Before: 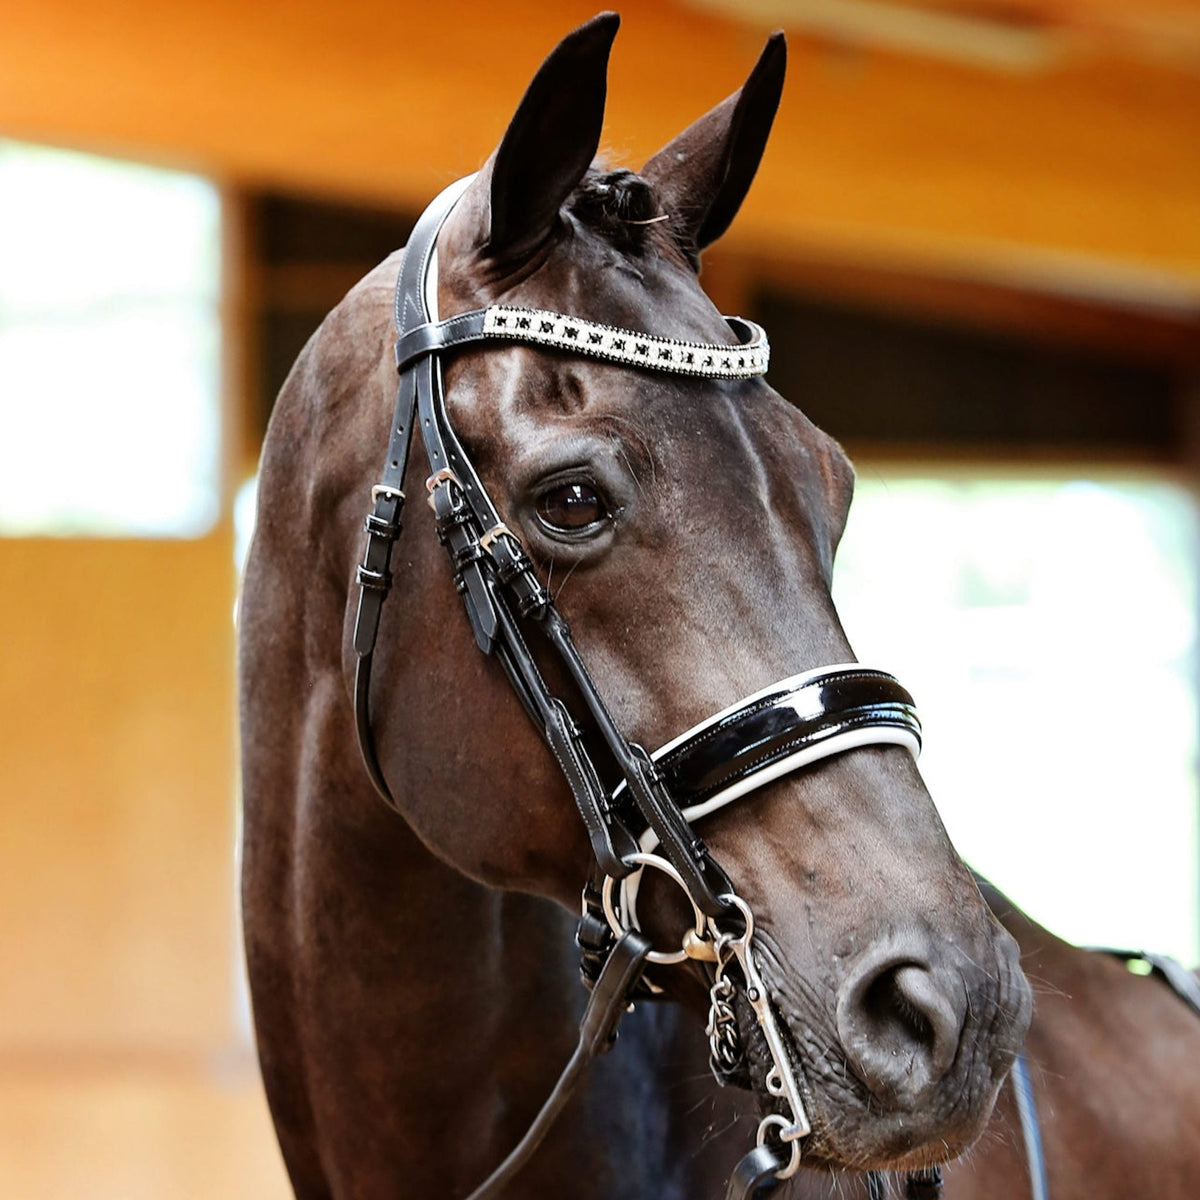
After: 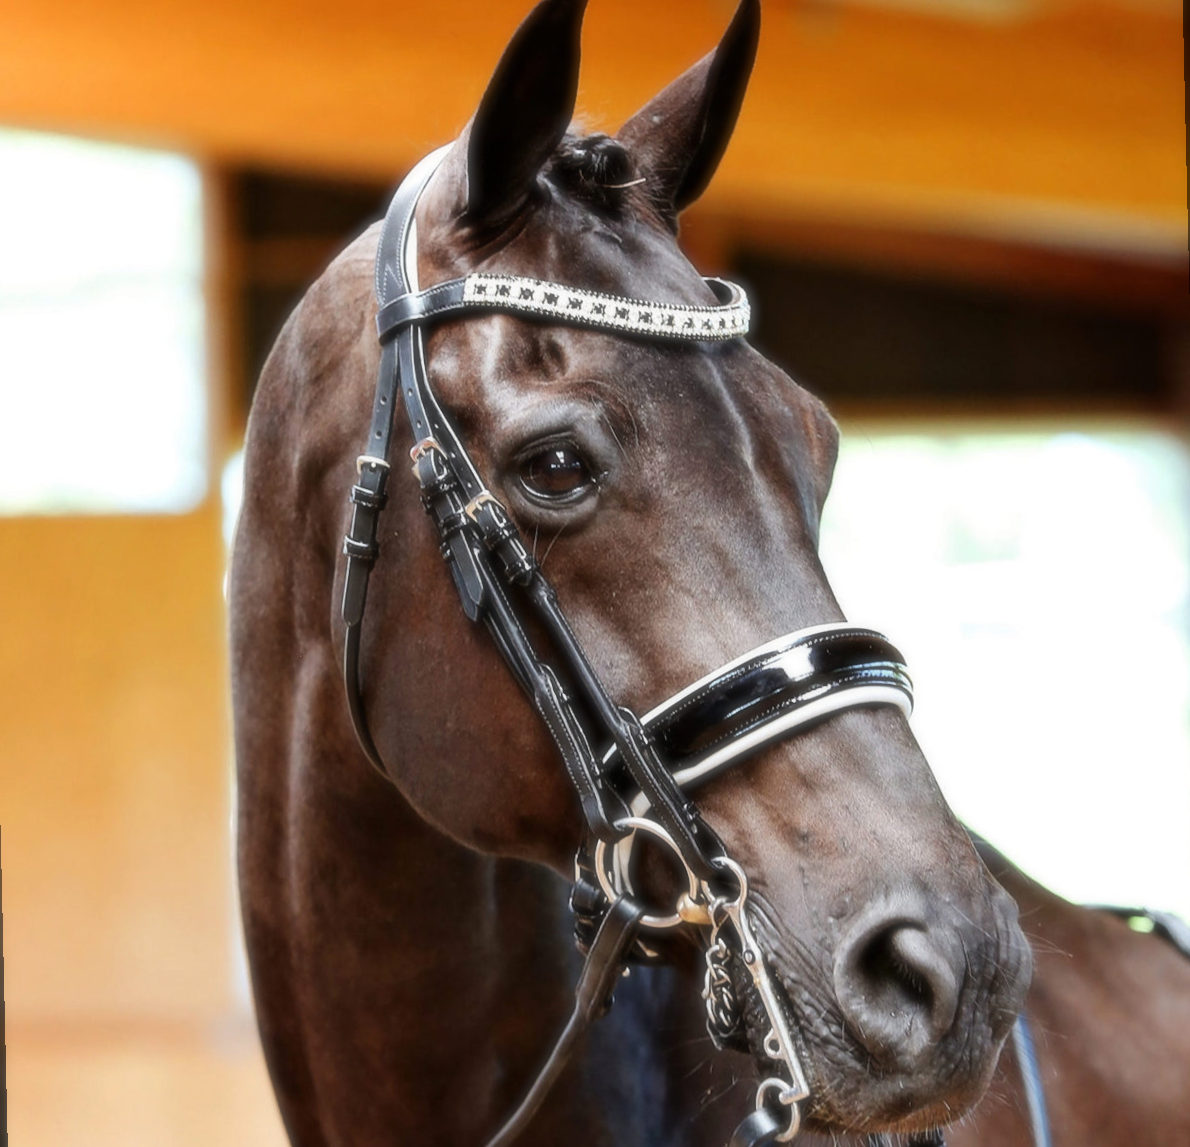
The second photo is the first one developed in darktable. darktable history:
soften: size 19.52%, mix 20.32%
rotate and perspective: rotation -1.32°, lens shift (horizontal) -0.031, crop left 0.015, crop right 0.985, crop top 0.047, crop bottom 0.982
